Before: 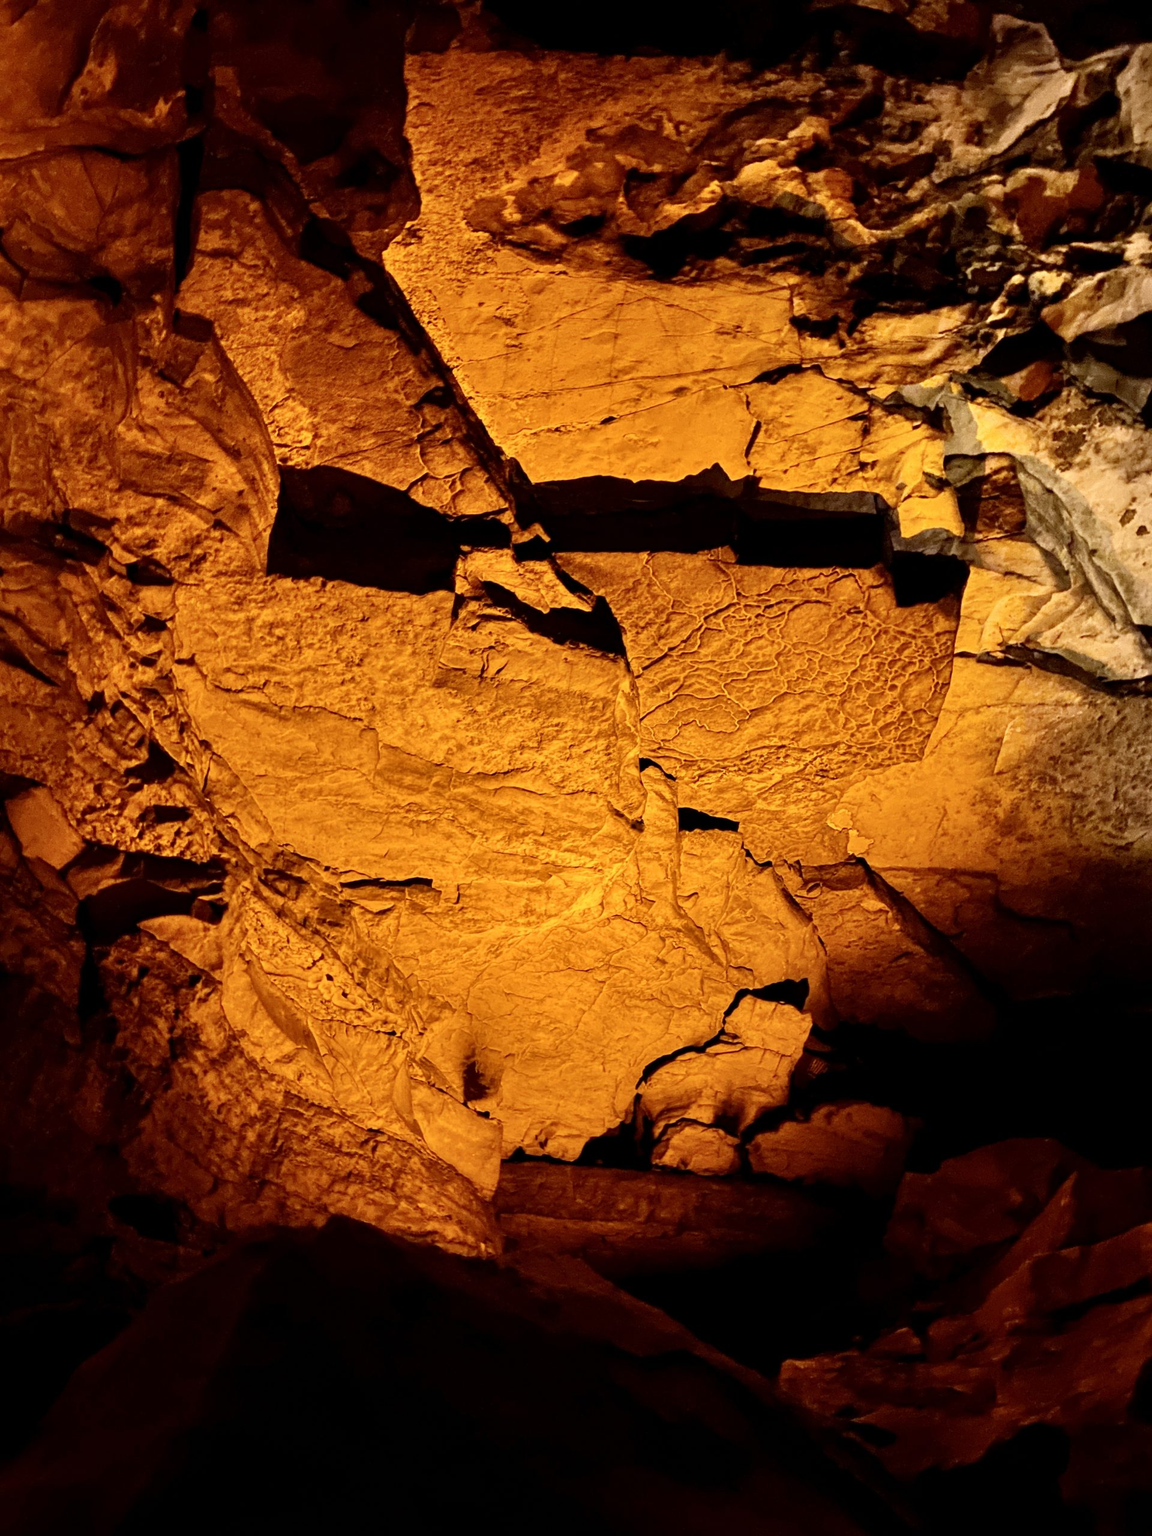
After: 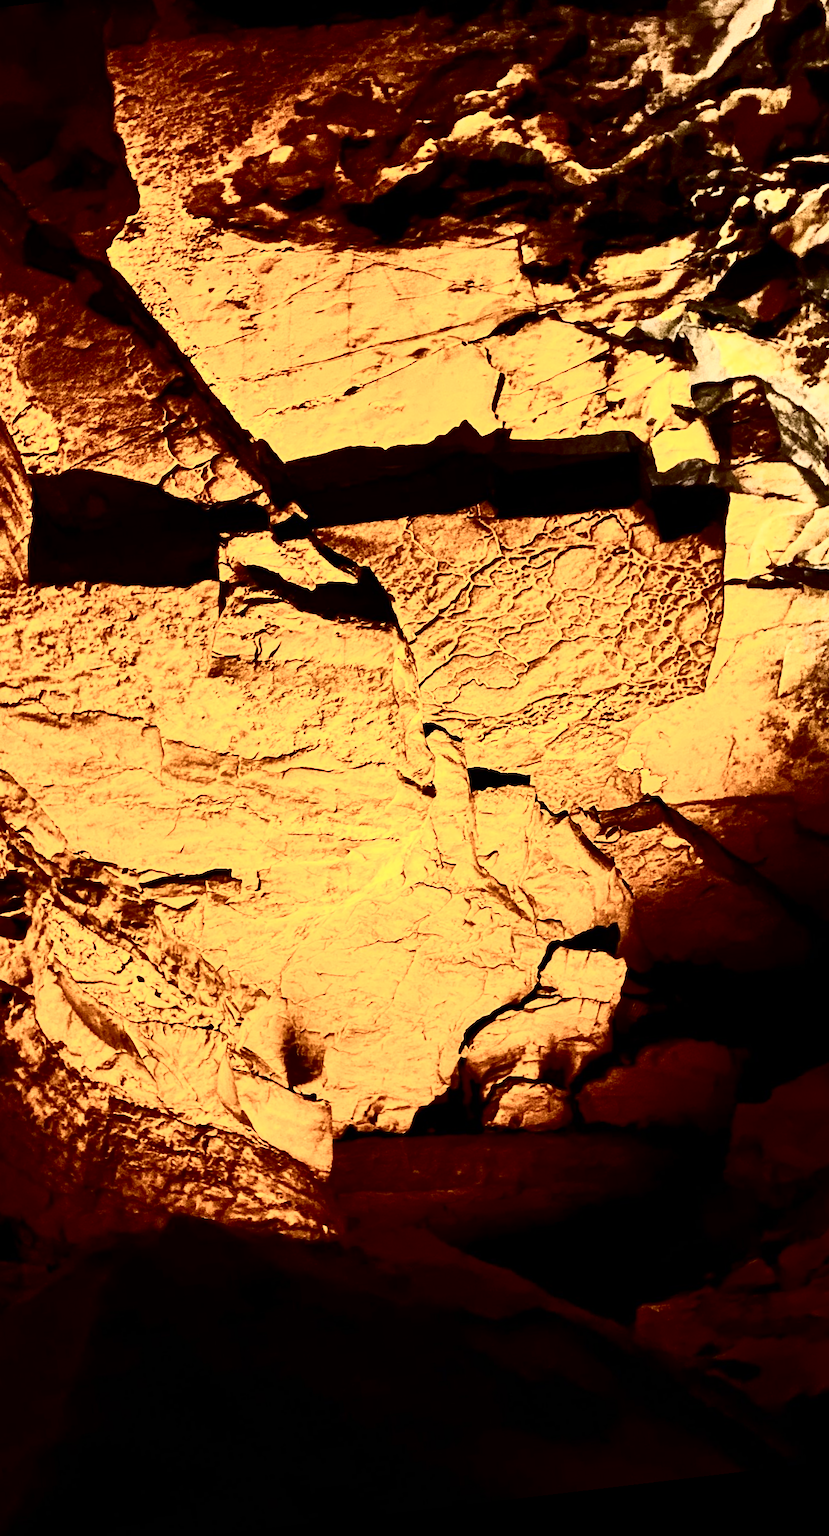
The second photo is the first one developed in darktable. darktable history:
contrast brightness saturation: contrast 0.93, brightness 0.2
crop and rotate: left 22.918%, top 5.629%, right 14.711%, bottom 2.247%
rotate and perspective: rotation -6.83°, automatic cropping off
